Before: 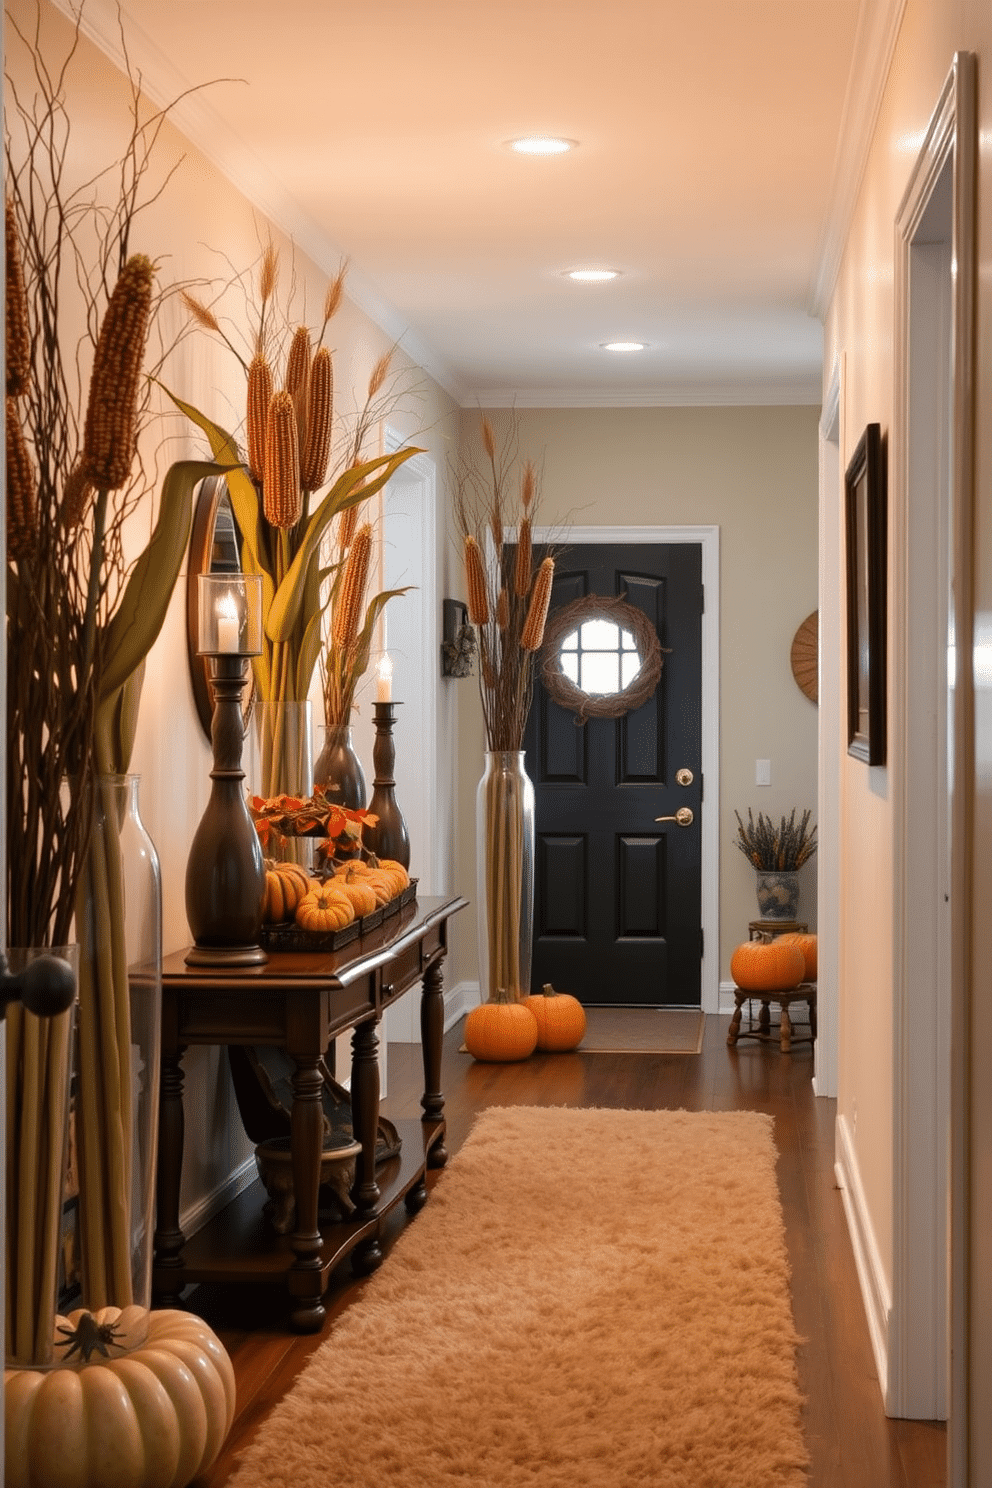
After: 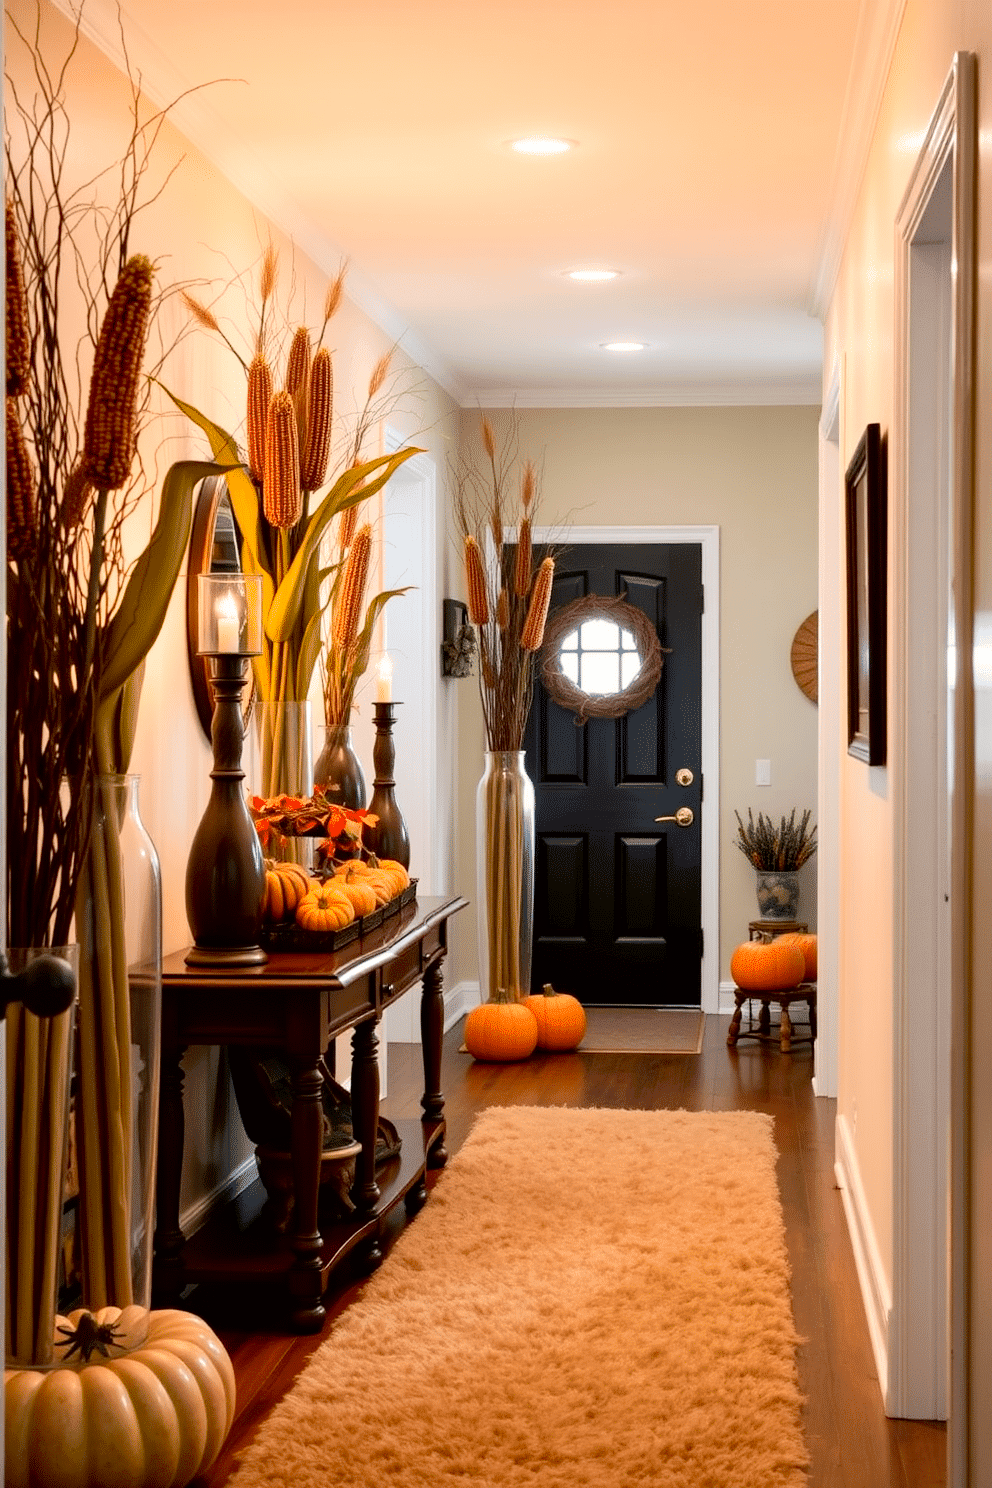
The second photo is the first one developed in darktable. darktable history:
exposure: black level correction 0.01, exposure 0.006 EV, compensate highlight preservation false
contrast brightness saturation: contrast 0.2, brightness 0.169, saturation 0.228
